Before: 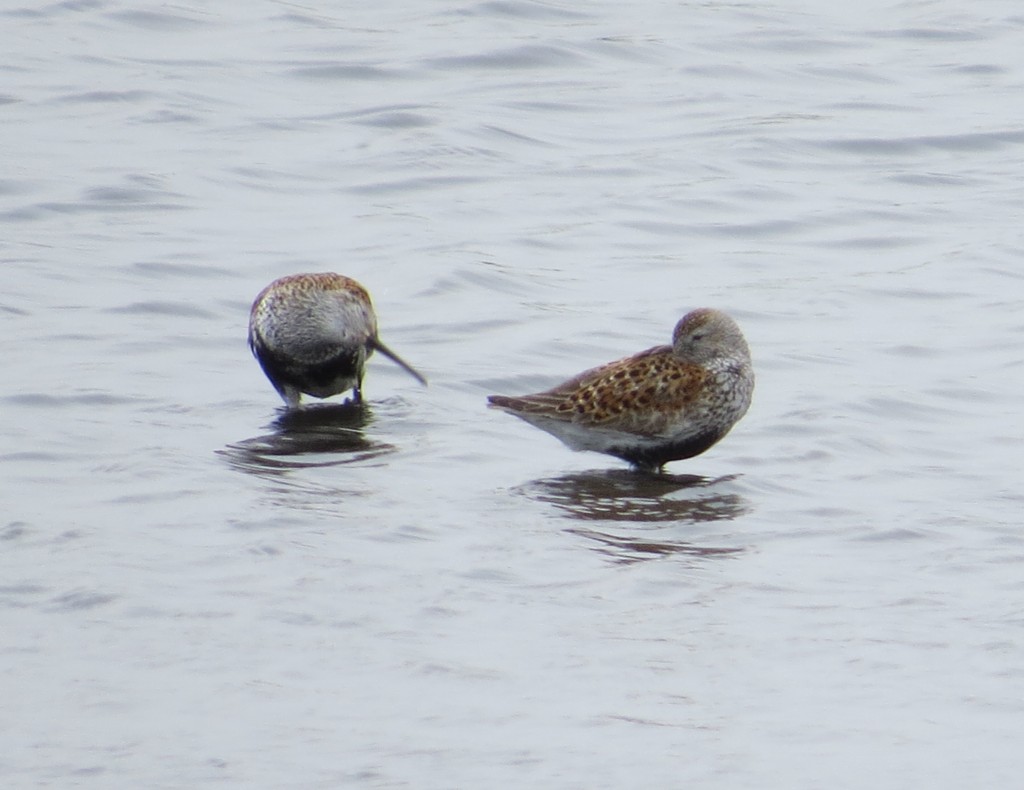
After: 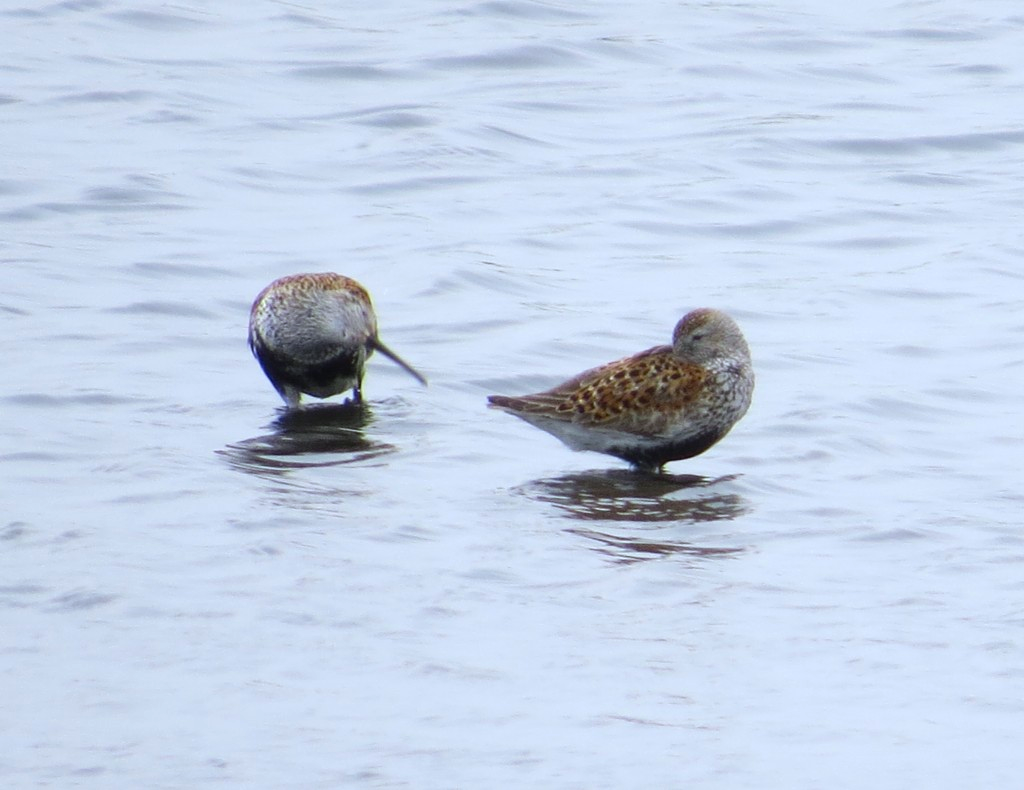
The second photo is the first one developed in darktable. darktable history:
color balance rgb: shadows lift › chroma 2.011%, shadows lift › hue 247.48°, highlights gain › luminance 16.44%, highlights gain › chroma 2.855%, highlights gain › hue 260.01°, perceptual saturation grading › global saturation 25.454%
